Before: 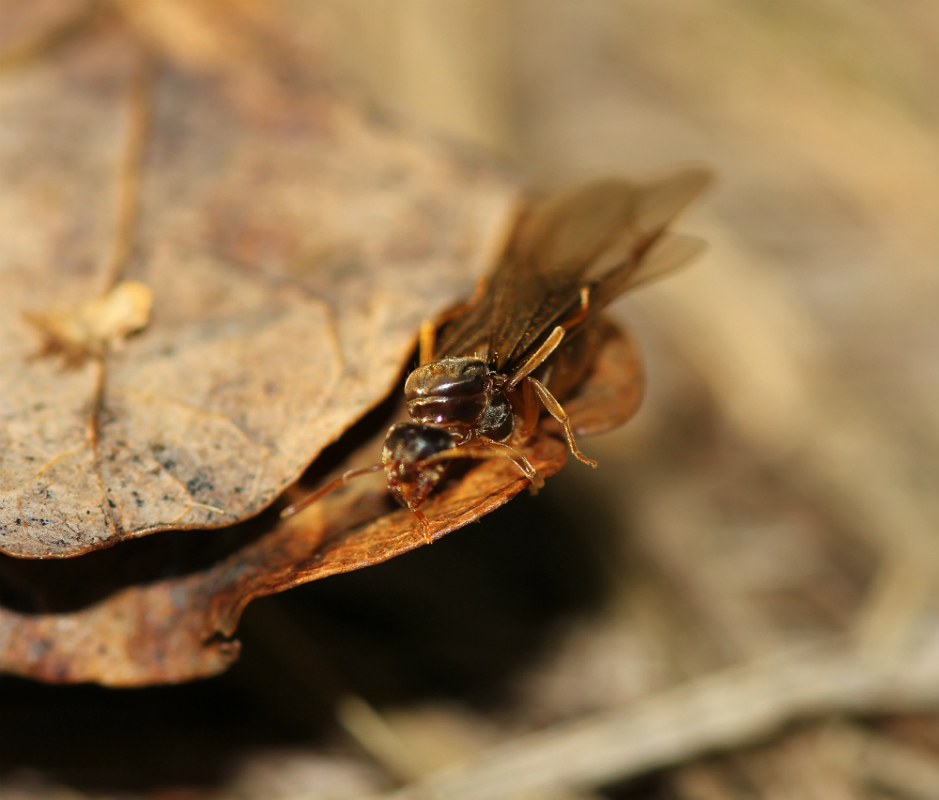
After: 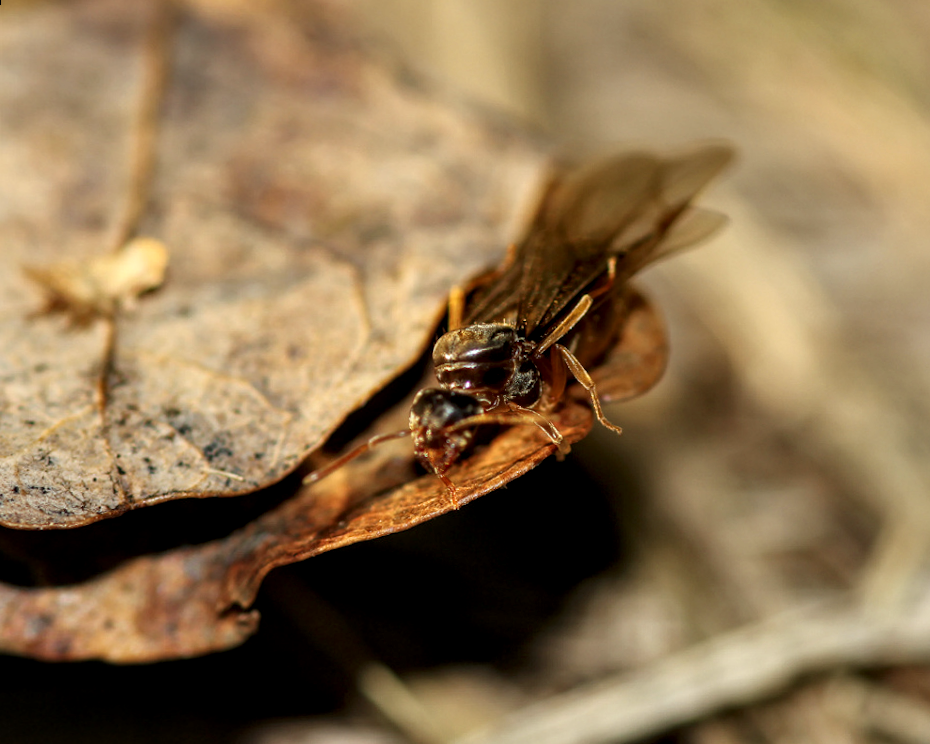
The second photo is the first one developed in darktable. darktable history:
local contrast: detail 150%
rotate and perspective: rotation 0.679°, lens shift (horizontal) 0.136, crop left 0.009, crop right 0.991, crop top 0.078, crop bottom 0.95
white balance: red 0.982, blue 1.018
